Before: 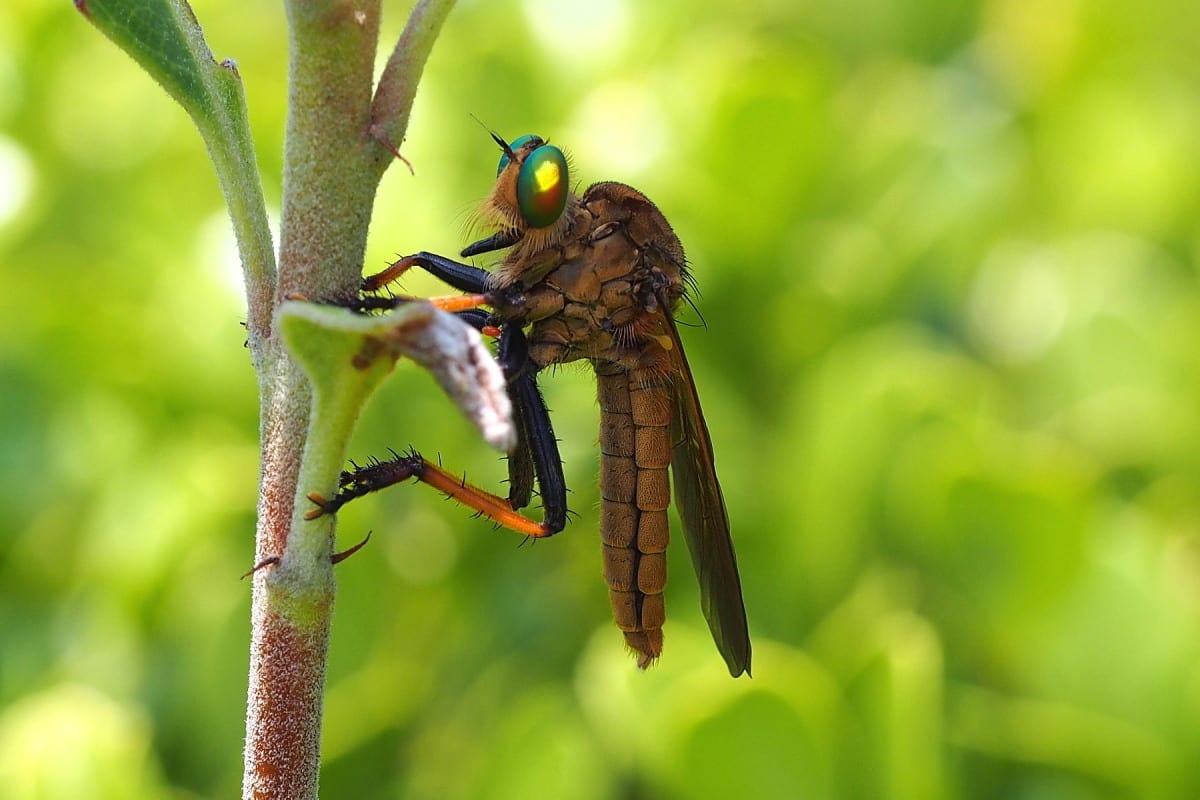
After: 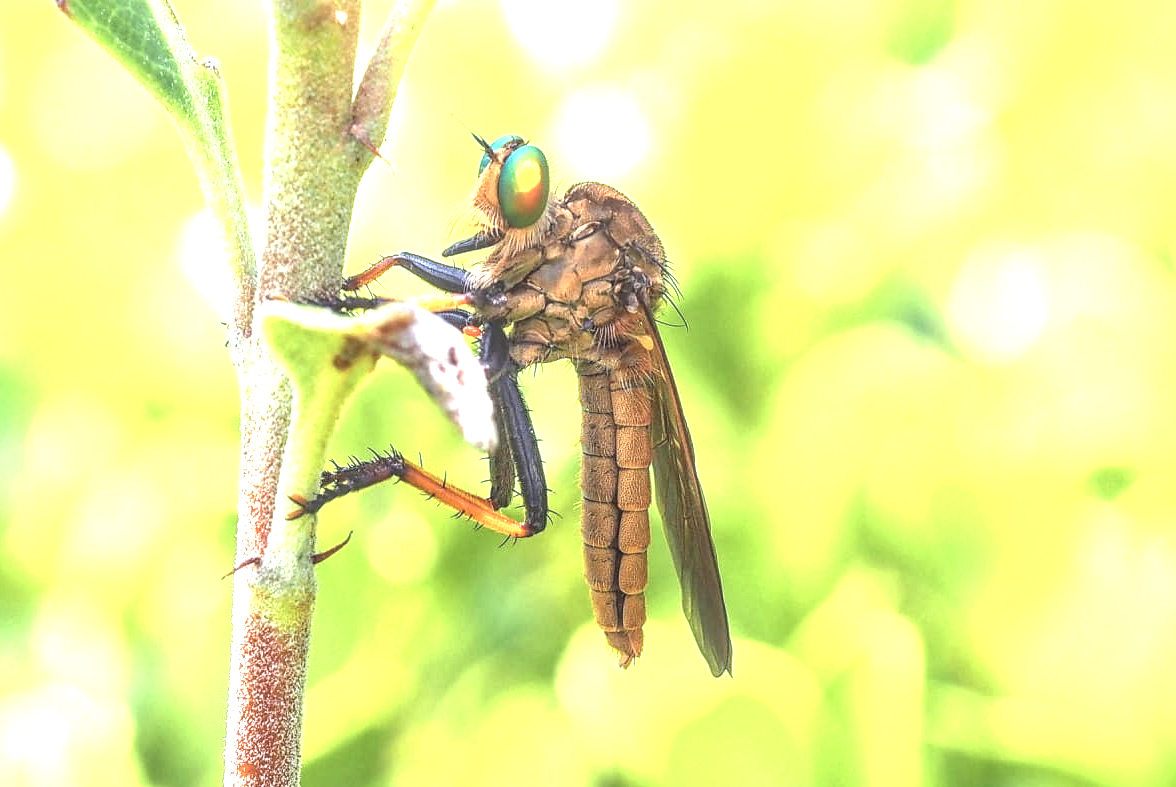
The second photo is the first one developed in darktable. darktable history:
color correction: highlights b* 0.016, saturation 0.792
local contrast: highlights 5%, shadows 3%, detail 133%
crop: left 1.635%, right 0.287%, bottom 1.596%
exposure: black level correction 0, exposure 1.878 EV, compensate exposure bias true, compensate highlight preservation false
